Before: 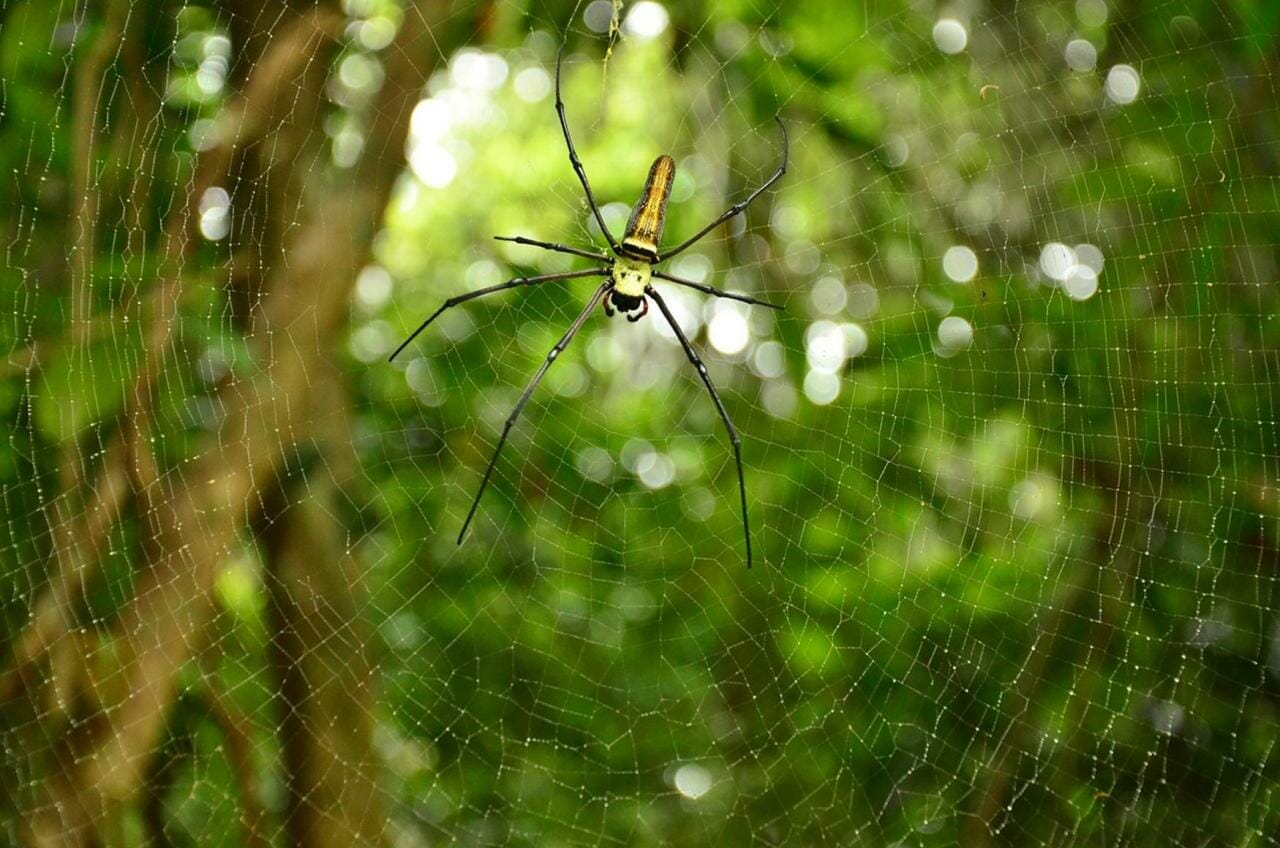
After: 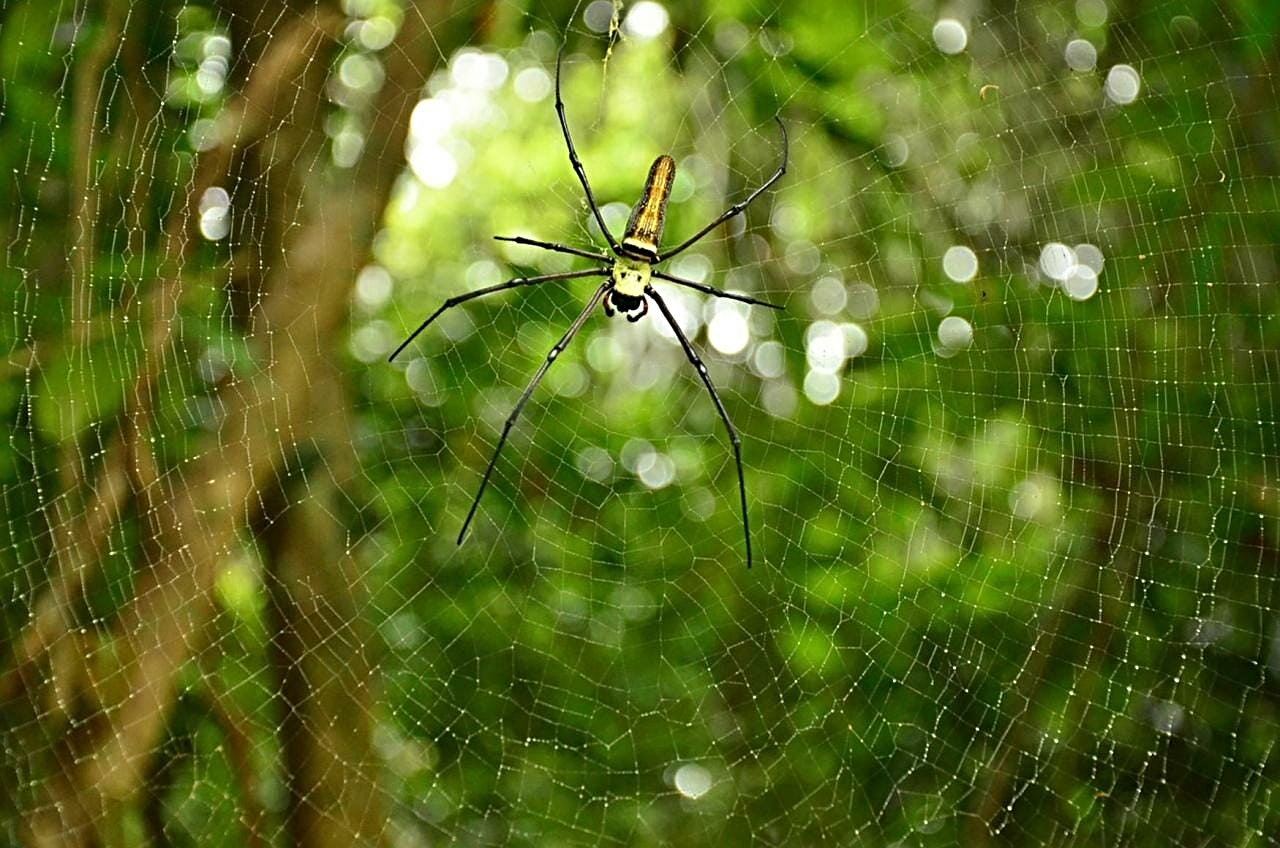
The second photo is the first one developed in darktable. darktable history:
sharpen: radius 3.963
